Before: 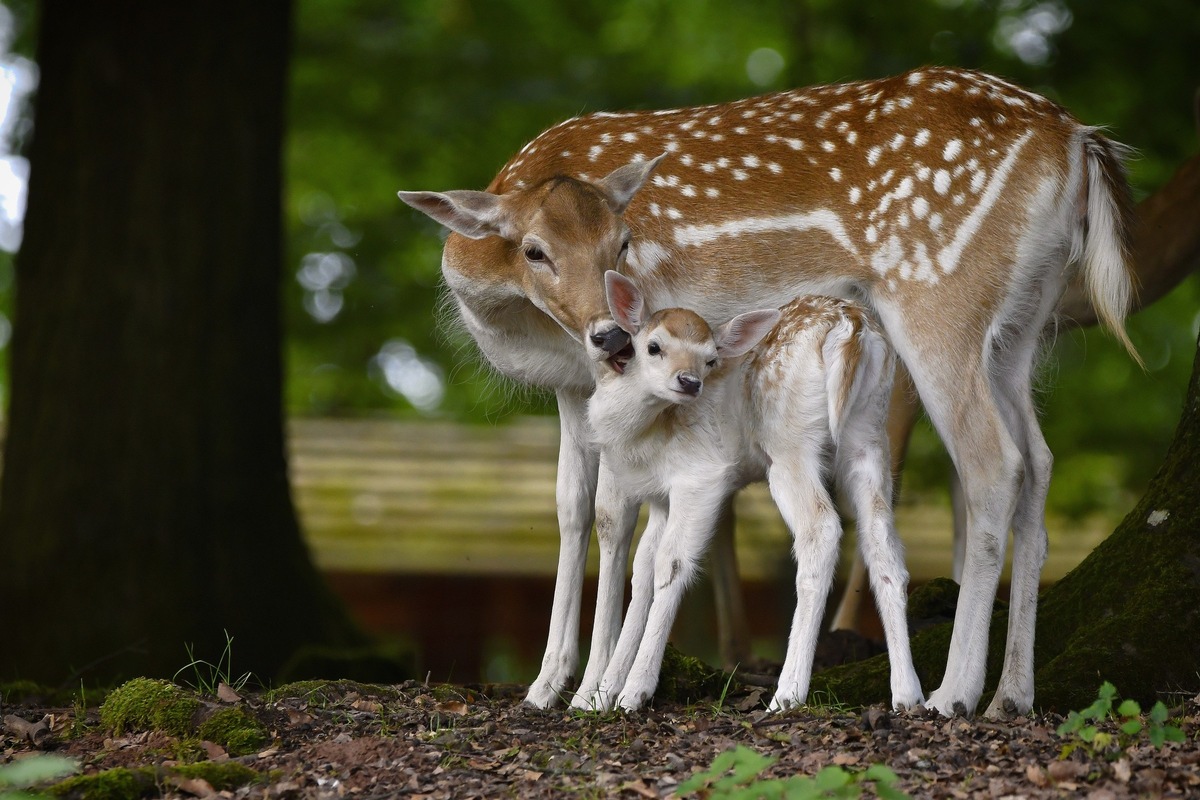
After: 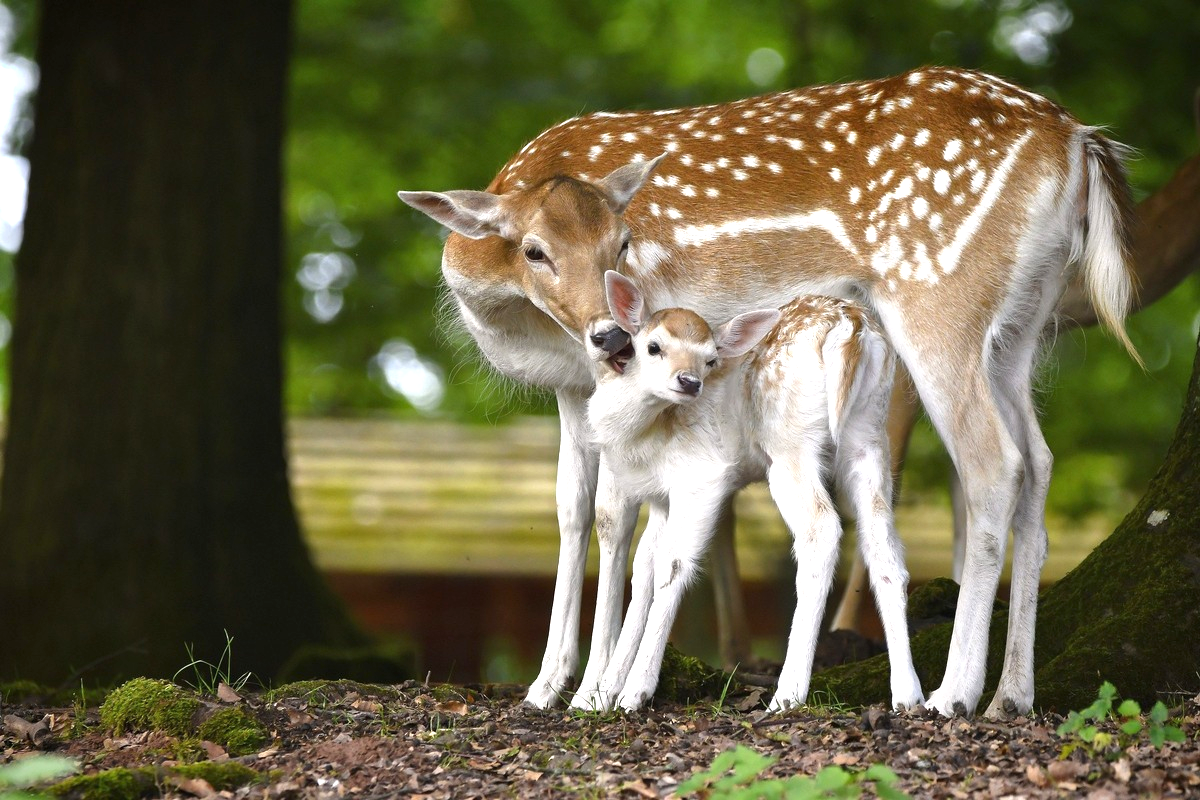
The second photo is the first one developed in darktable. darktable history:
exposure: black level correction 0, exposure 0.951 EV, compensate highlight preservation false
